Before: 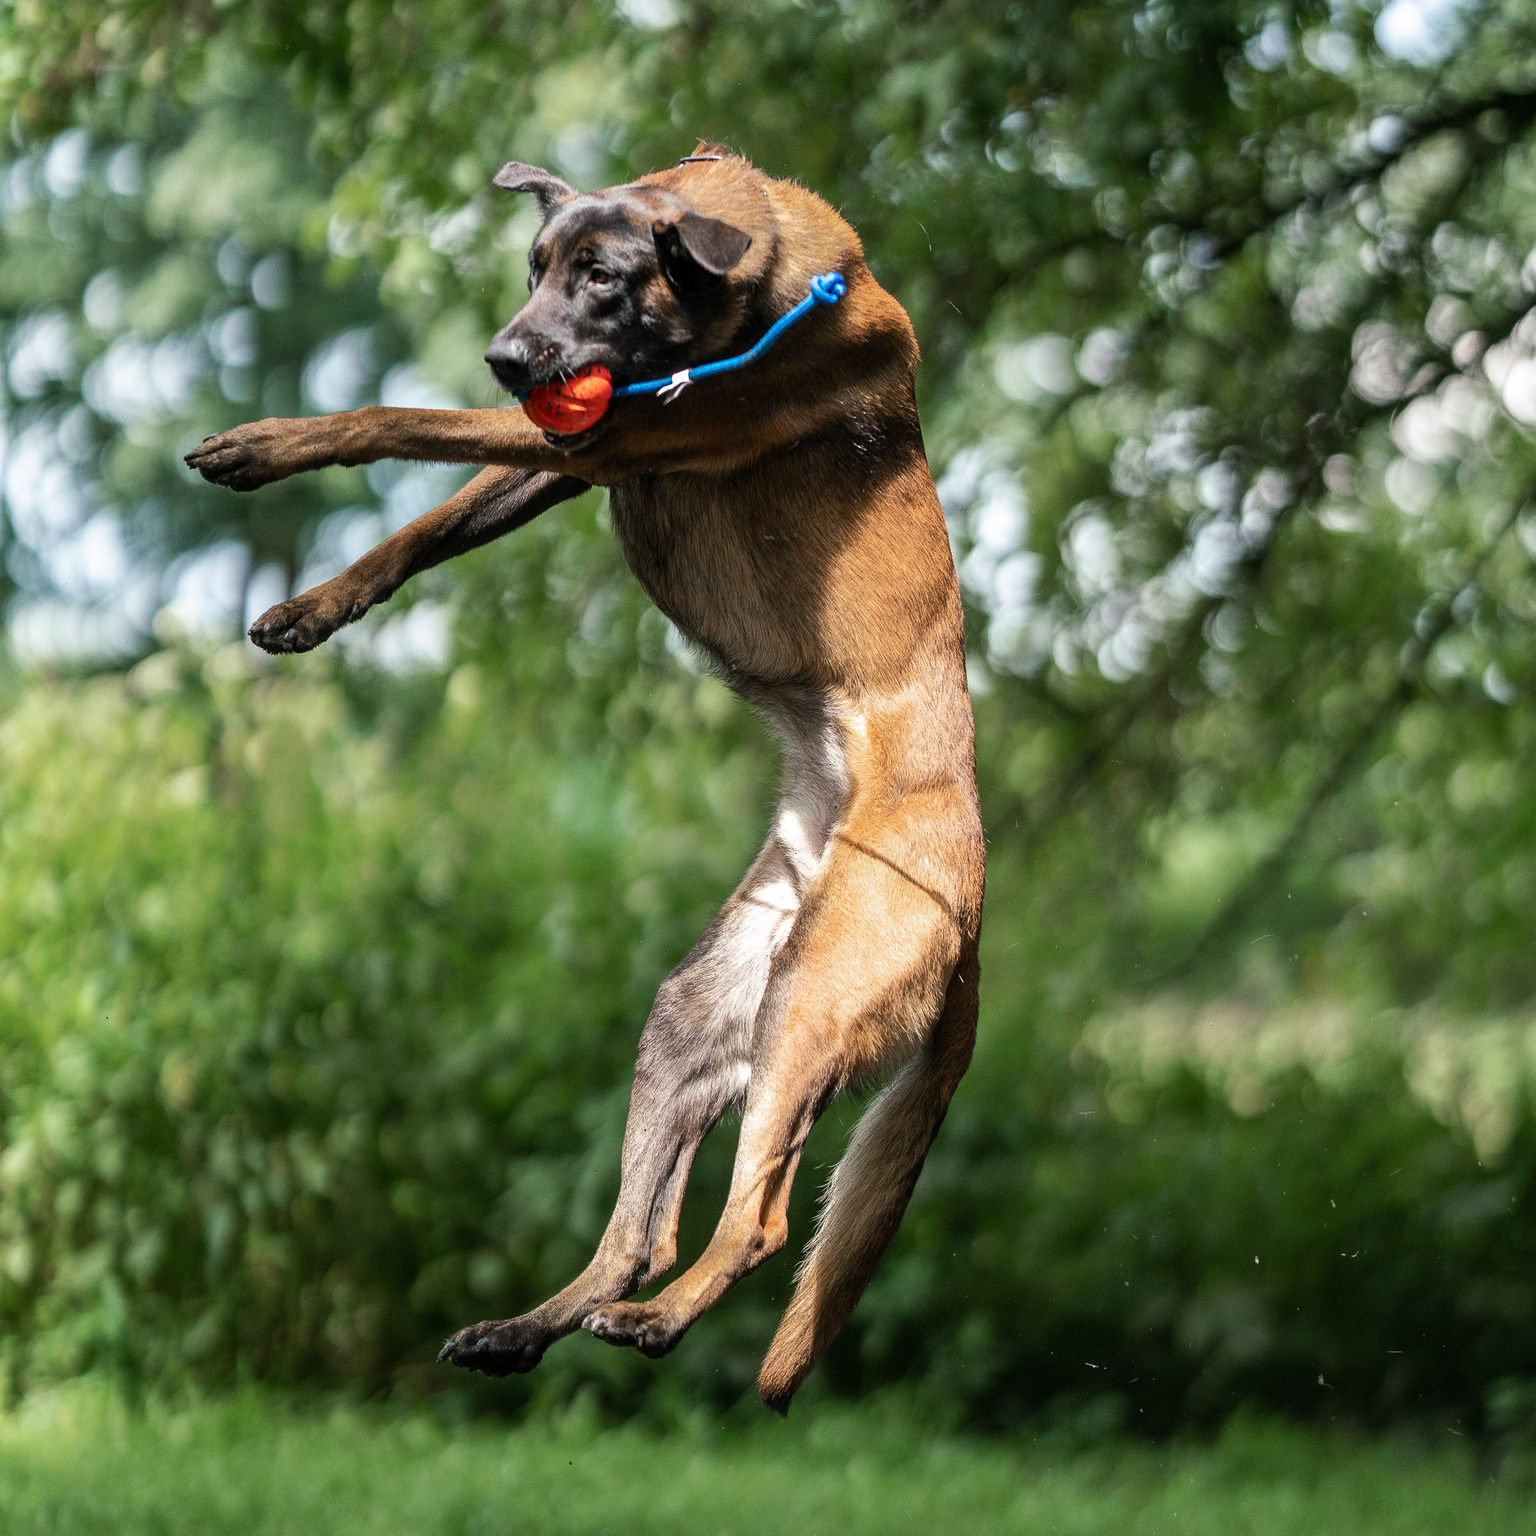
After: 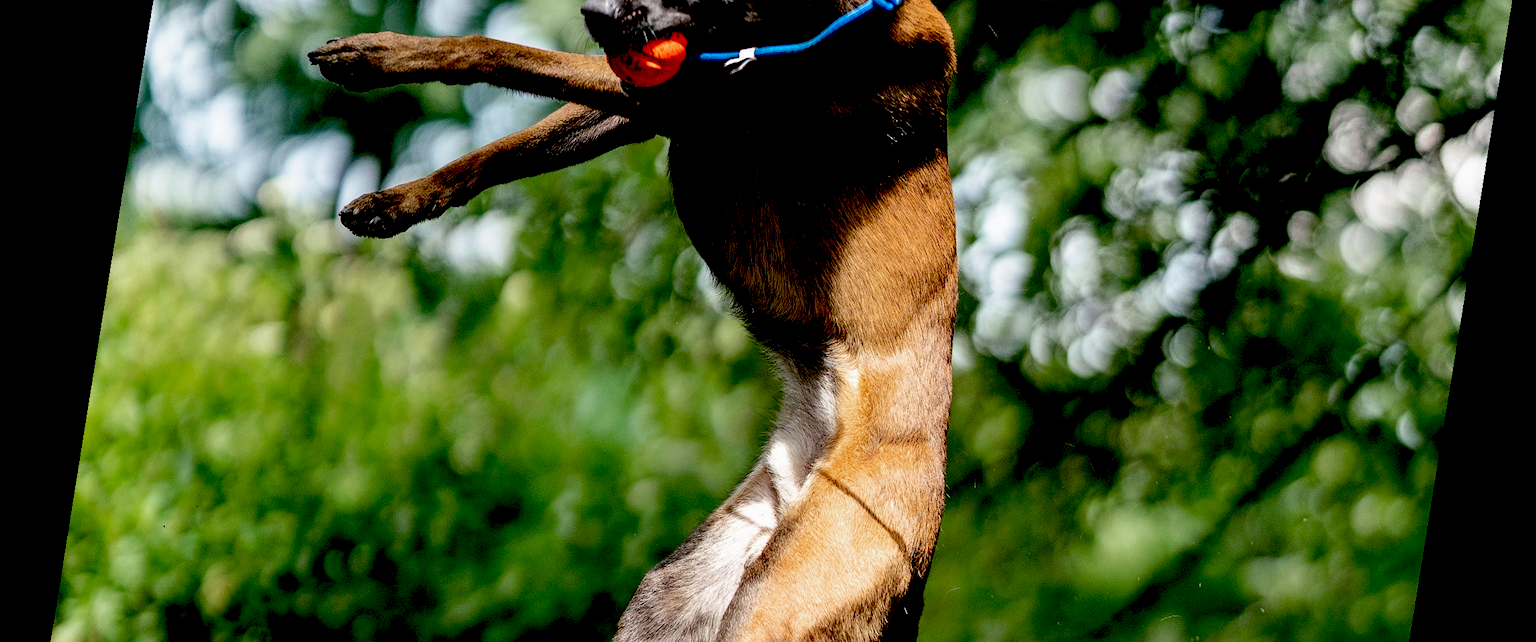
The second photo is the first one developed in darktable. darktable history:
crop and rotate: top 23.84%, bottom 34.294%
rotate and perspective: rotation 9.12°, automatic cropping off
exposure: black level correction 0.056, exposure -0.039 EV, compensate highlight preservation false
